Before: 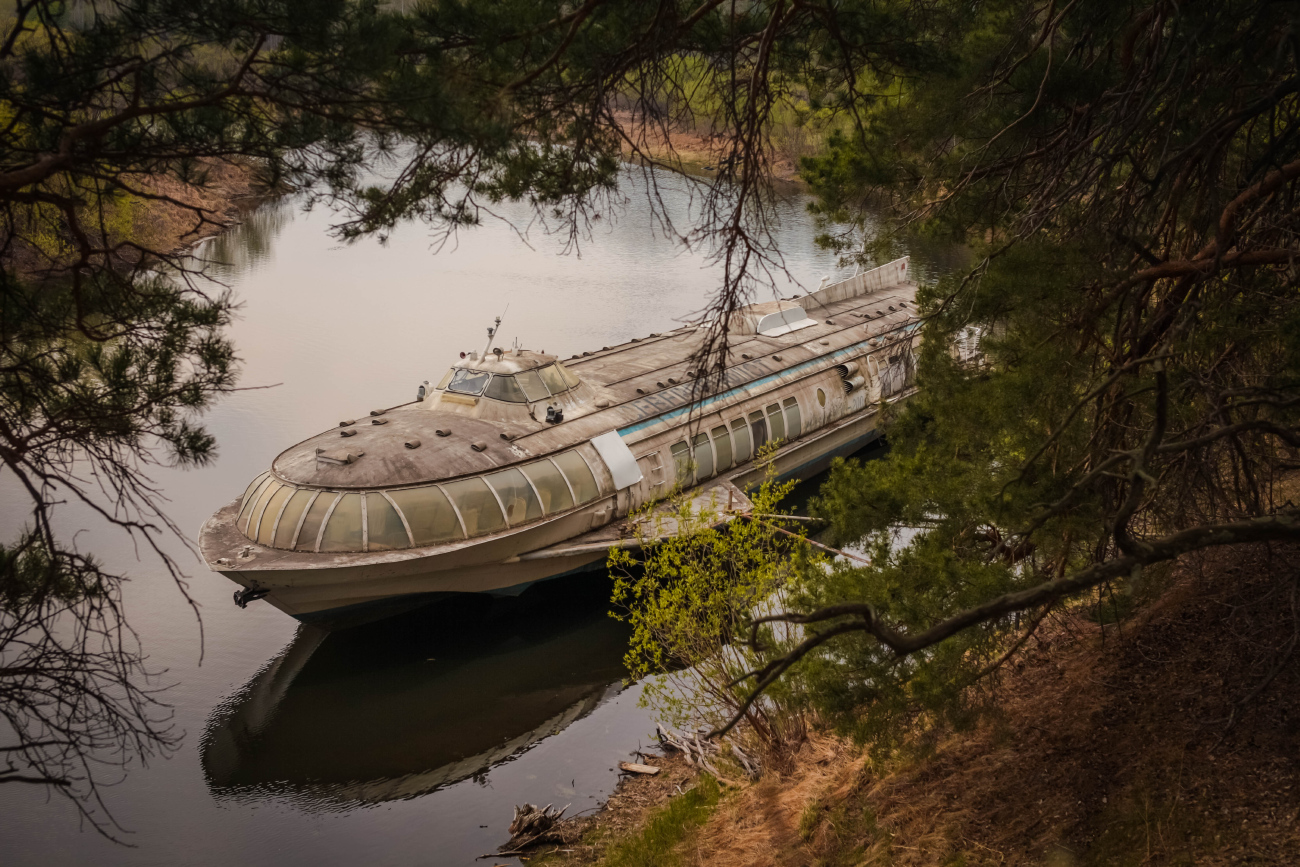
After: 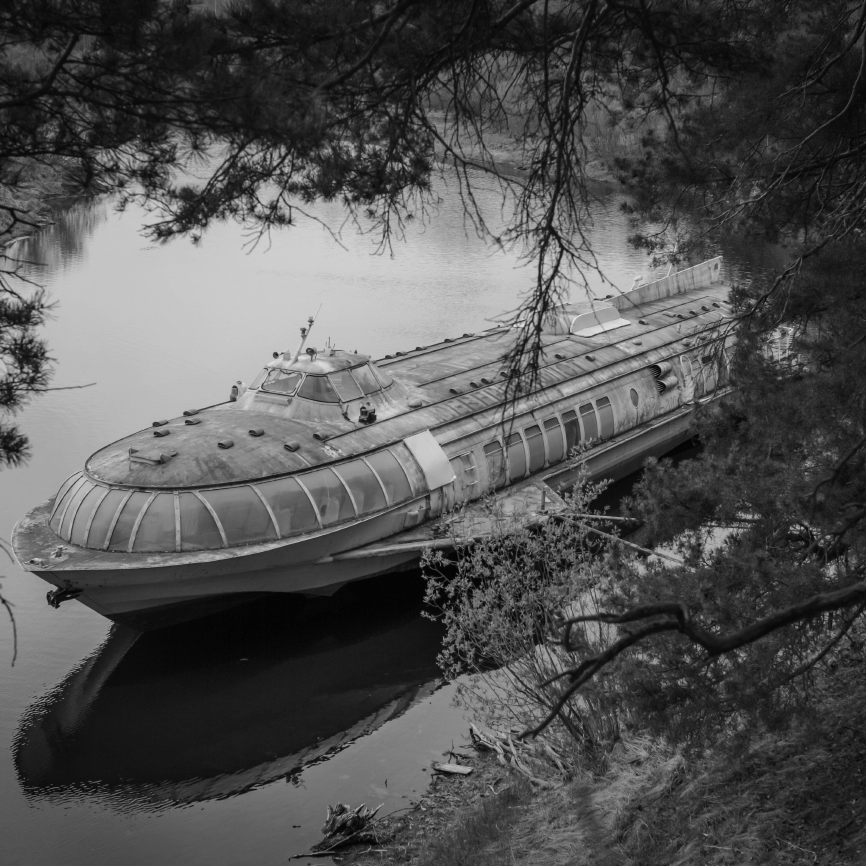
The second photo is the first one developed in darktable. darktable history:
monochrome: a 0, b 0, size 0.5, highlights 0.57
crop and rotate: left 14.385%, right 18.948%
